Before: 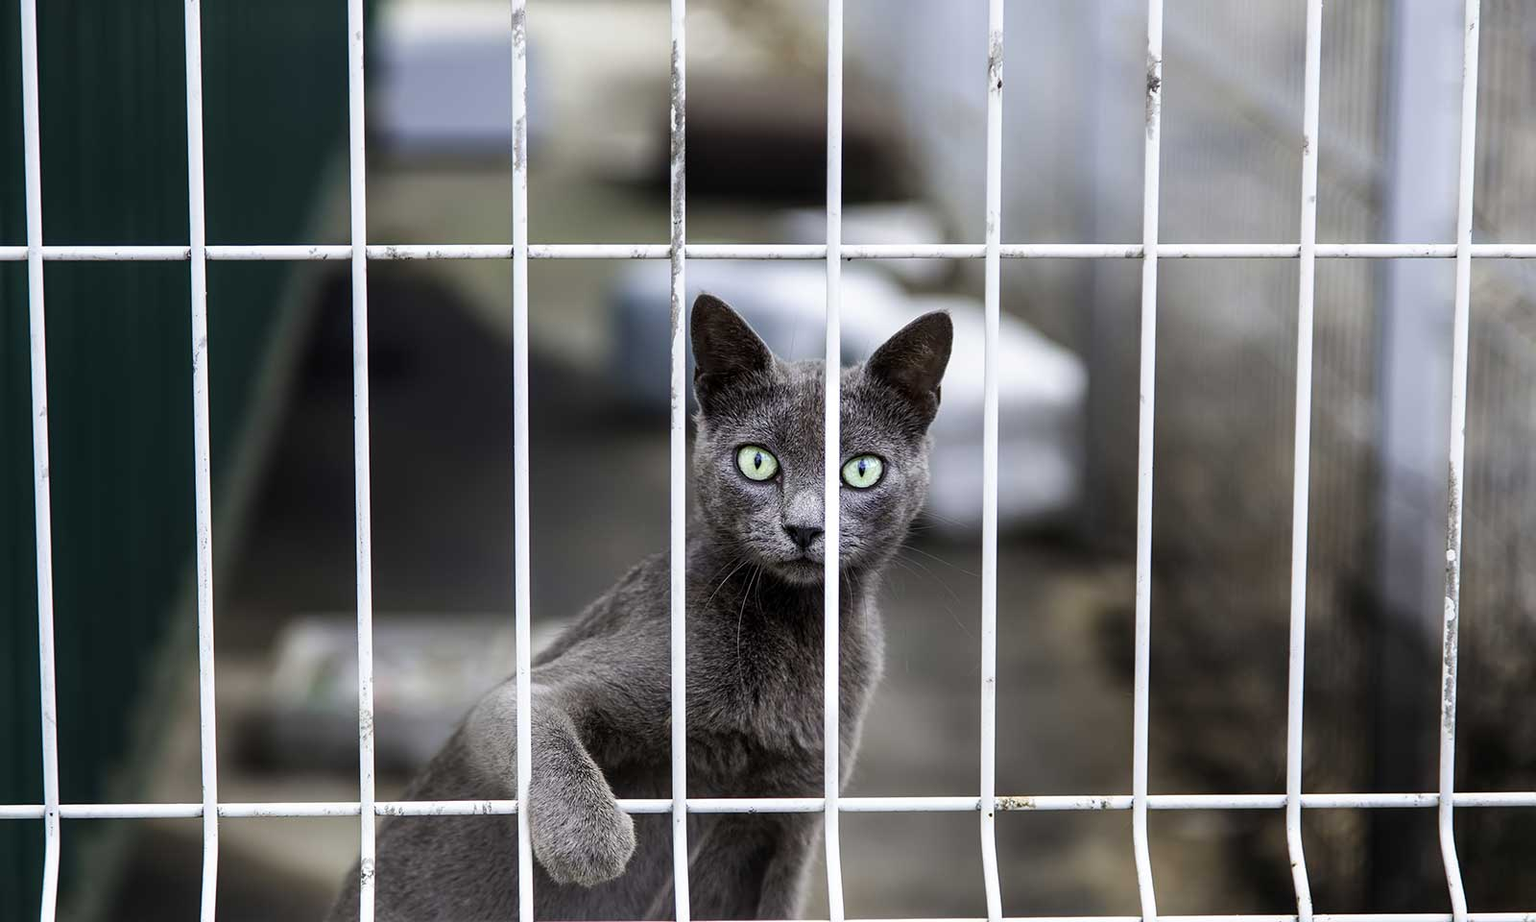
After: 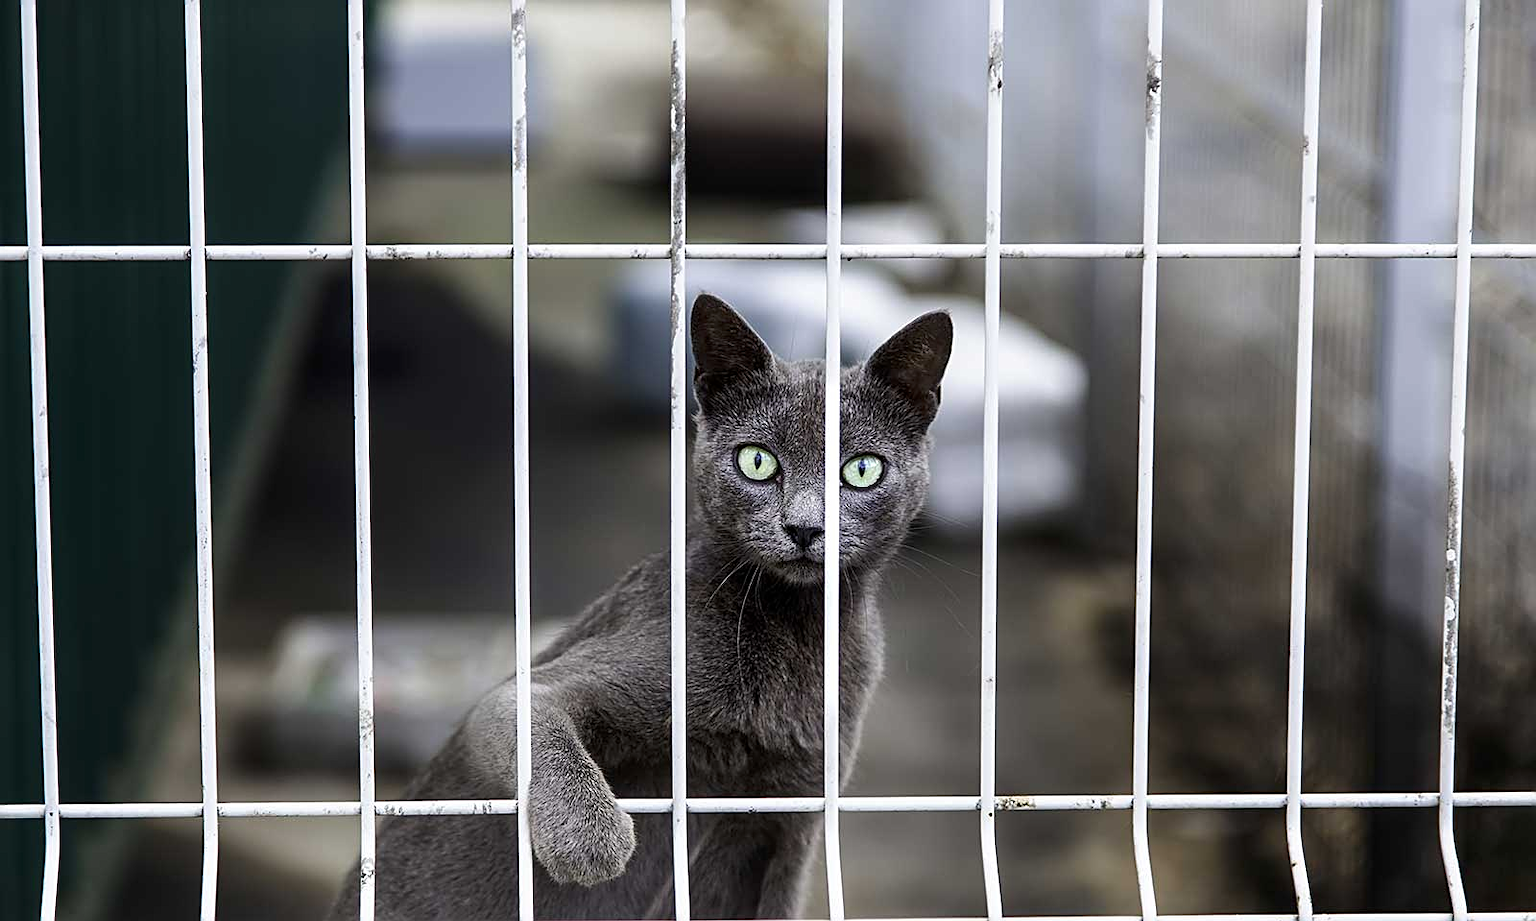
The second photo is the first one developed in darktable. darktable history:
contrast brightness saturation: contrast 0.025, brightness -0.041
sharpen: on, module defaults
